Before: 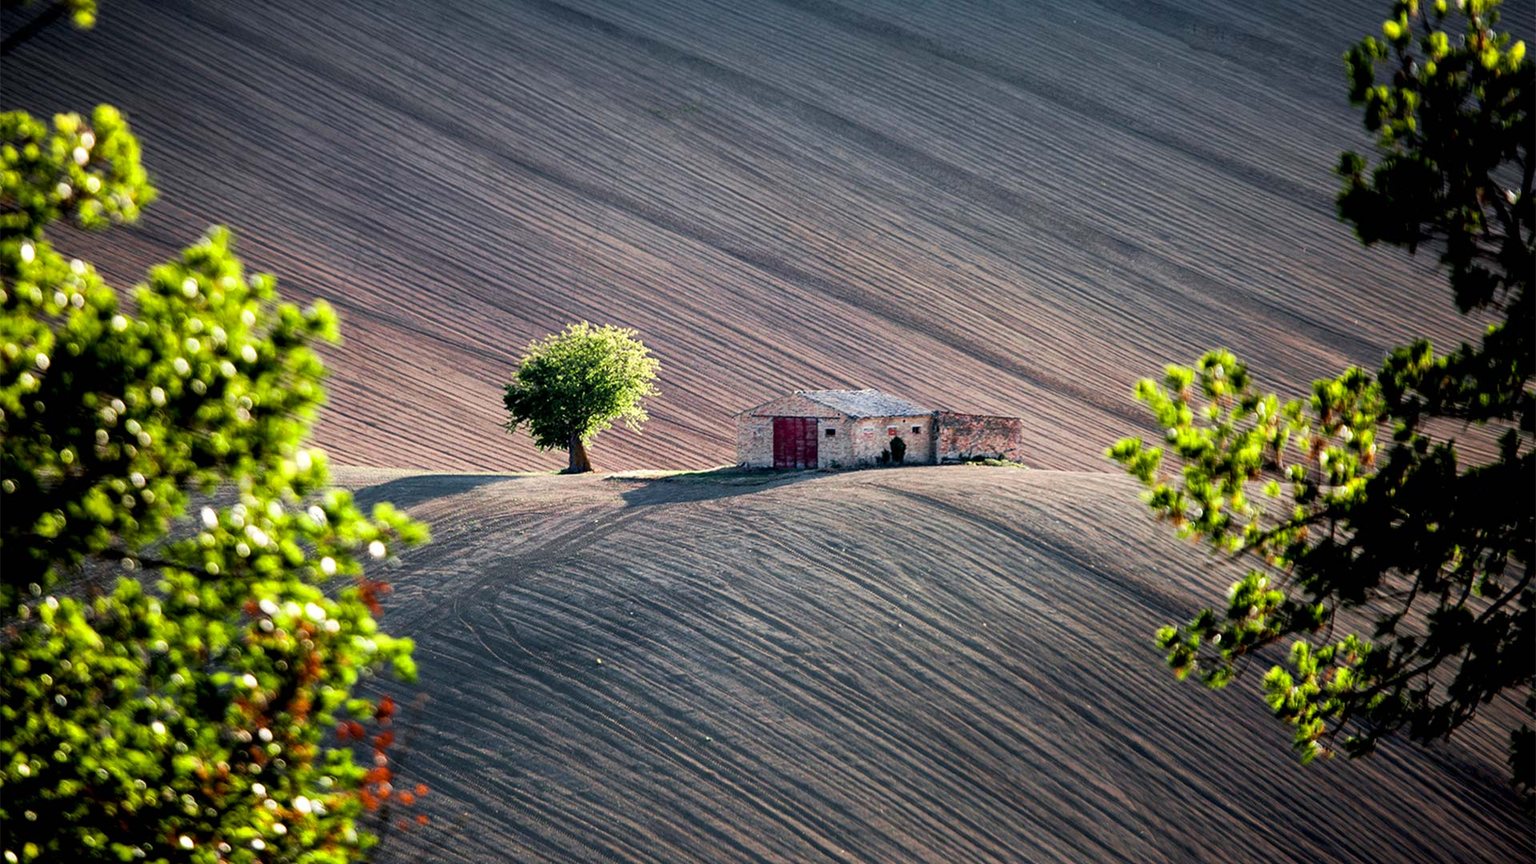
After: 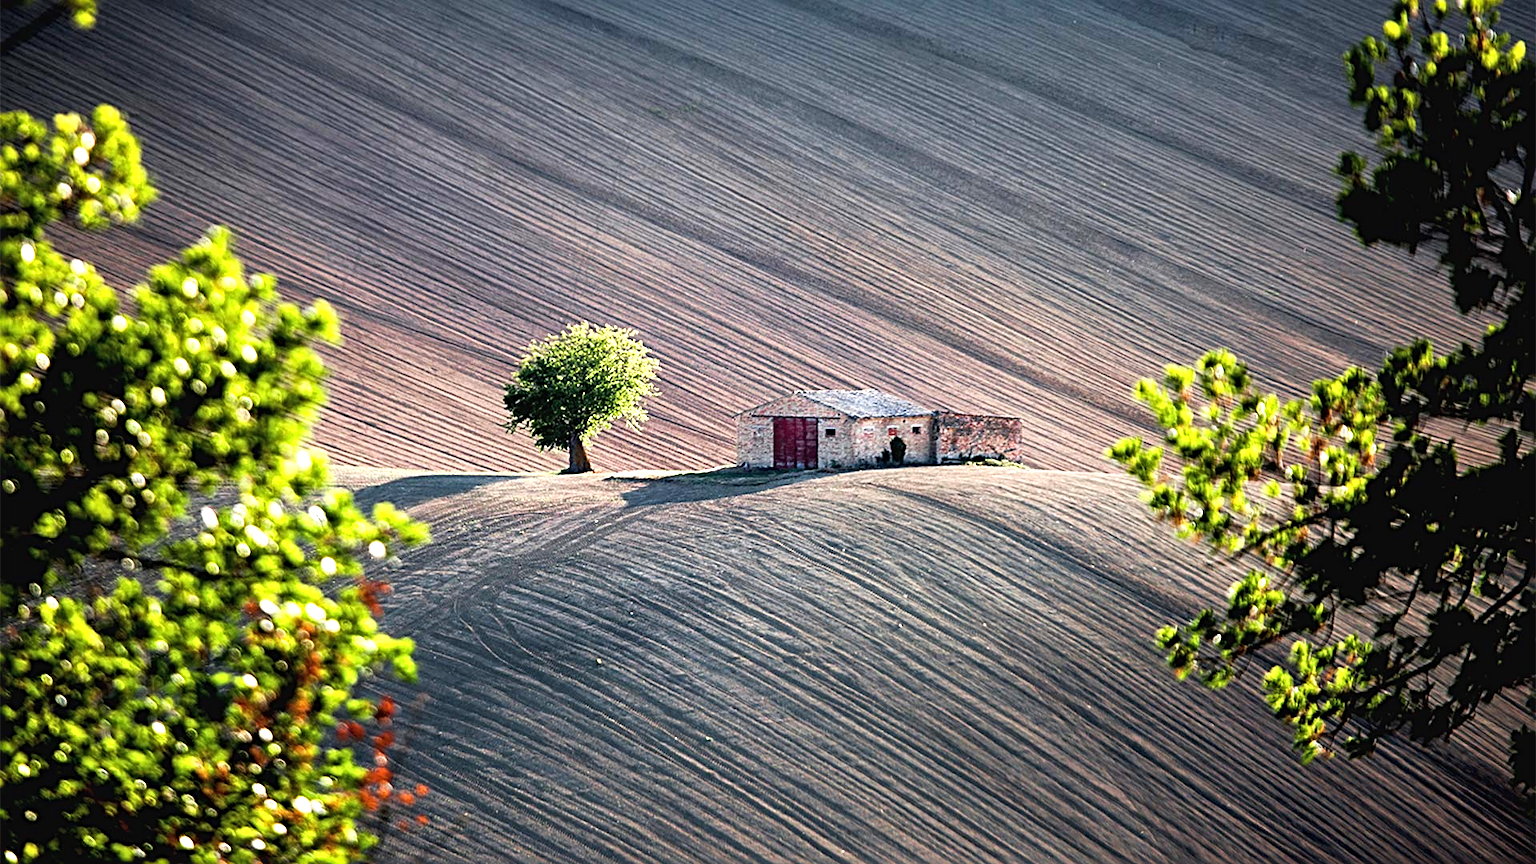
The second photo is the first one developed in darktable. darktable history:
exposure: black level correction -0.002, exposure 0.54 EV, compensate highlight preservation false
sharpen: radius 3.119
